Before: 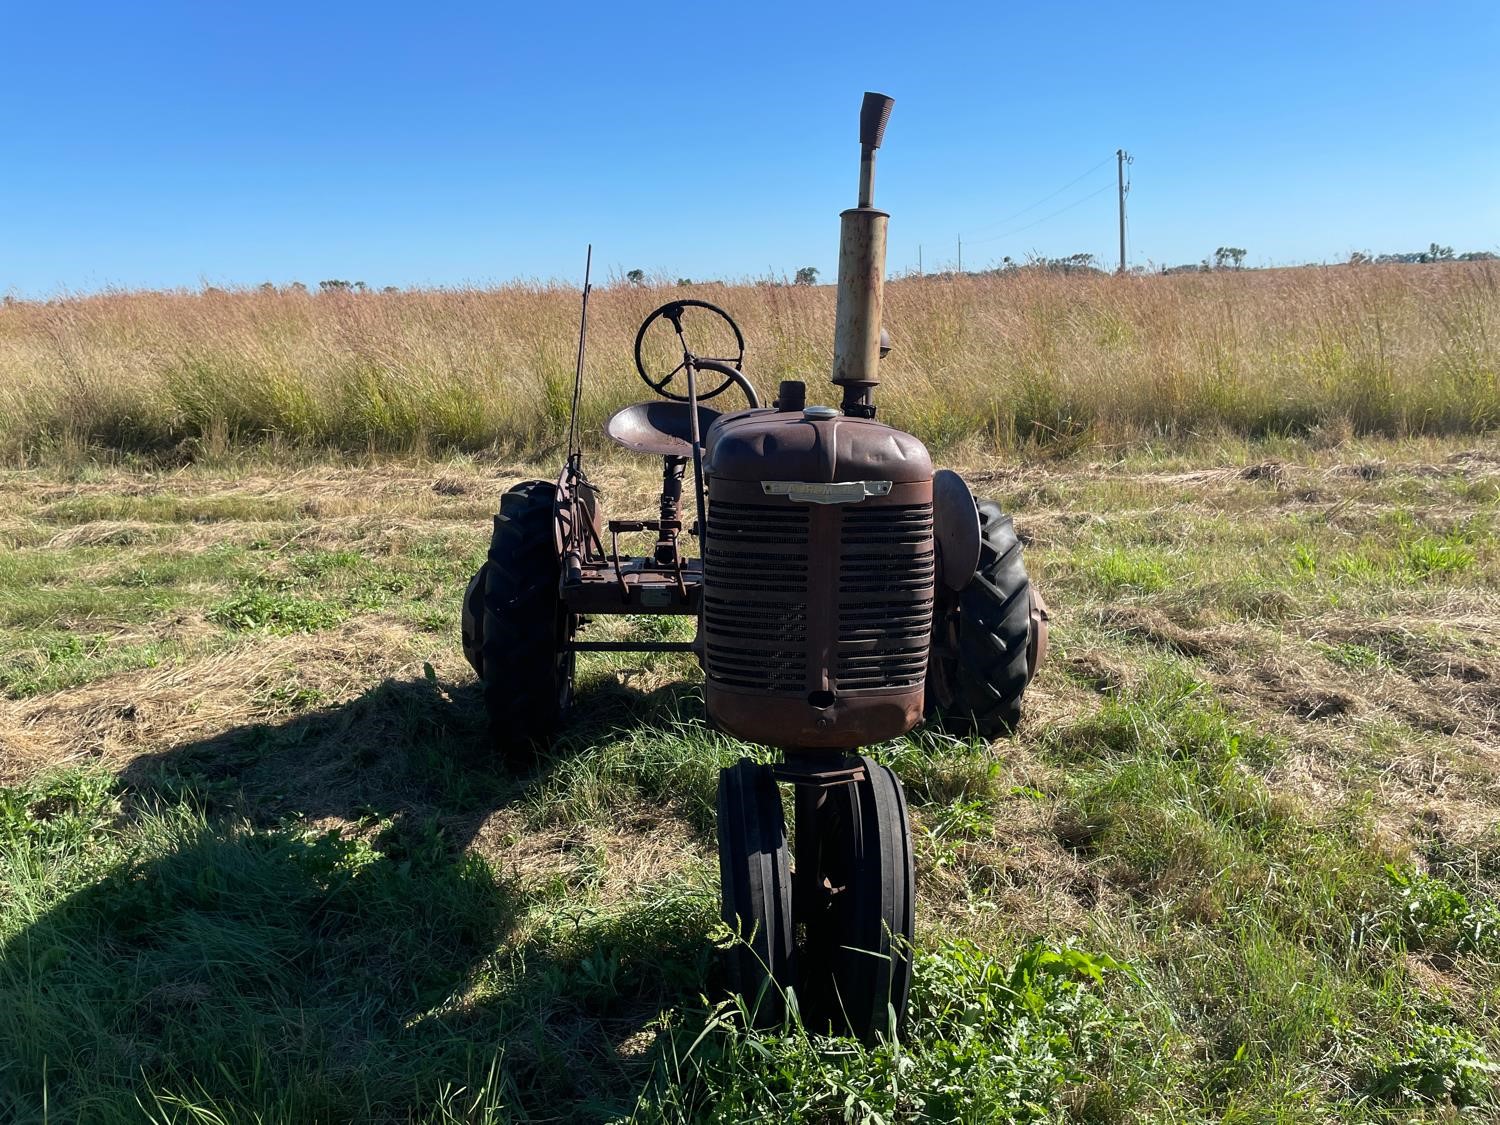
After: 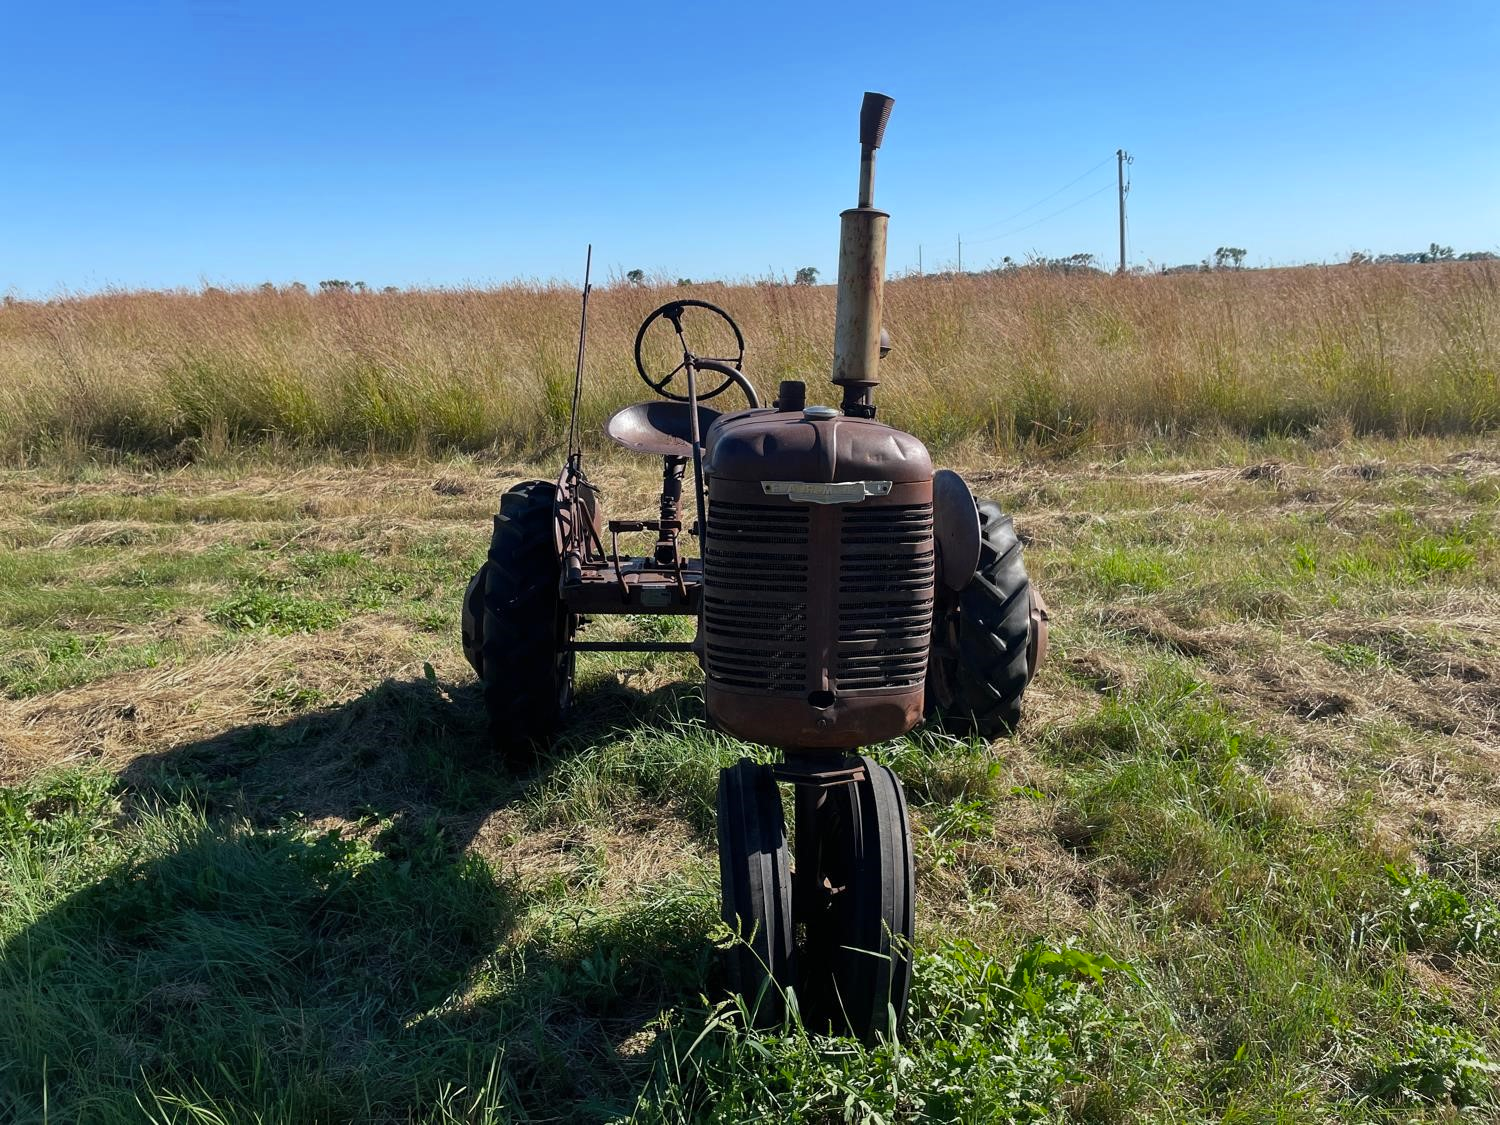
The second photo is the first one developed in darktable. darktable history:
color zones: curves: ch0 [(0.27, 0.396) (0.563, 0.504) (0.75, 0.5) (0.787, 0.307)]
shadows and highlights: shadows 29.32, highlights -29.32, low approximation 0.01, soften with gaussian
